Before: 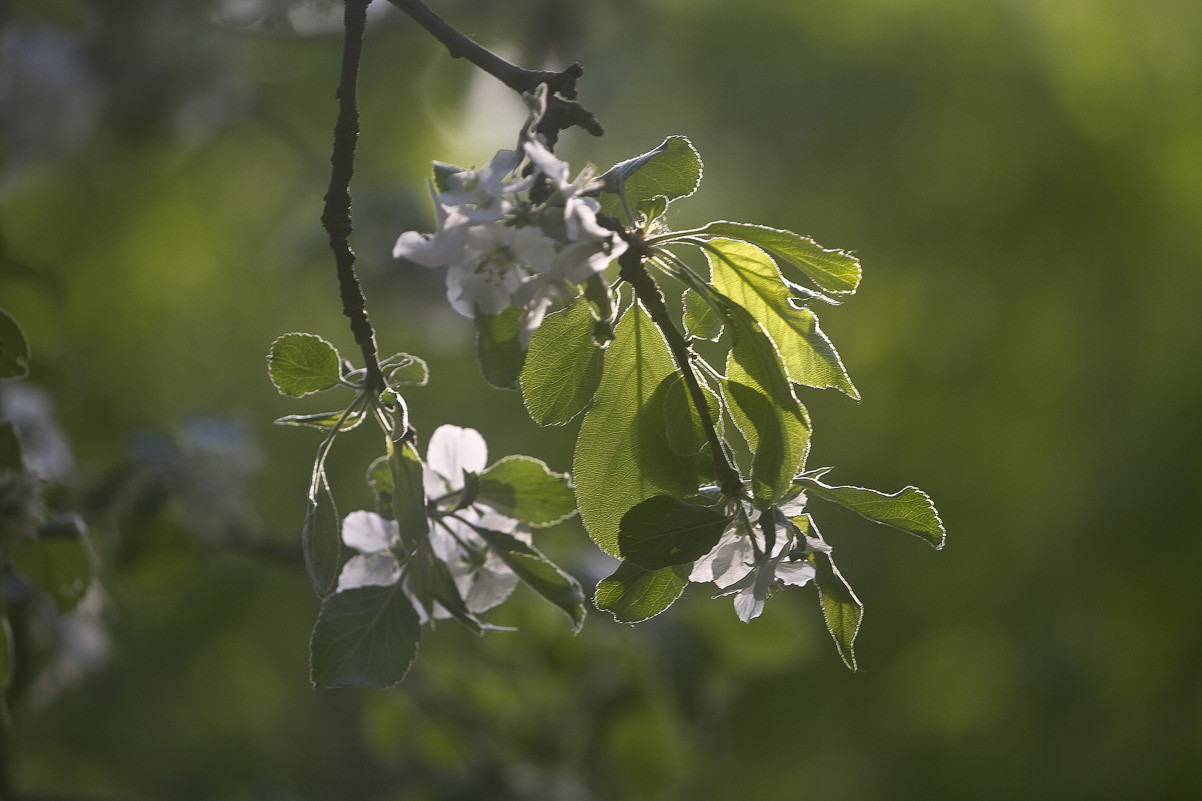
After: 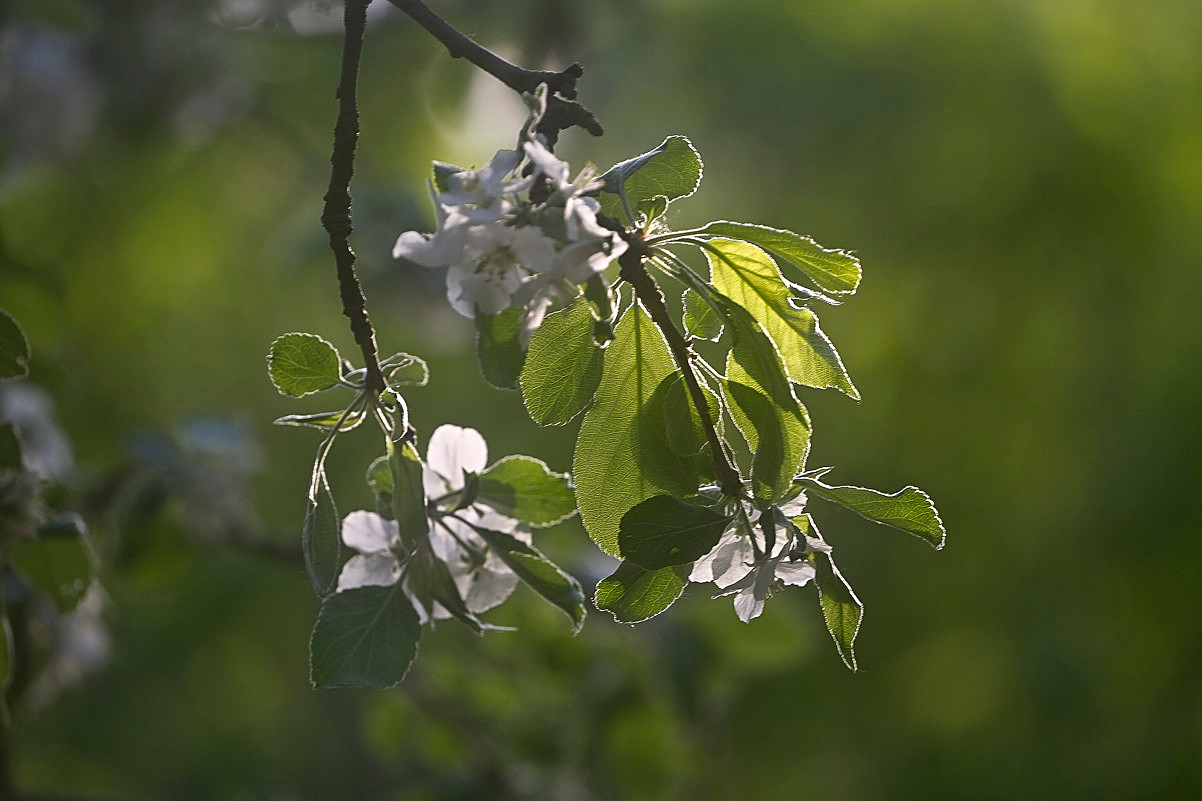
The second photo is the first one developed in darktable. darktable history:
sharpen: amount 0.491
